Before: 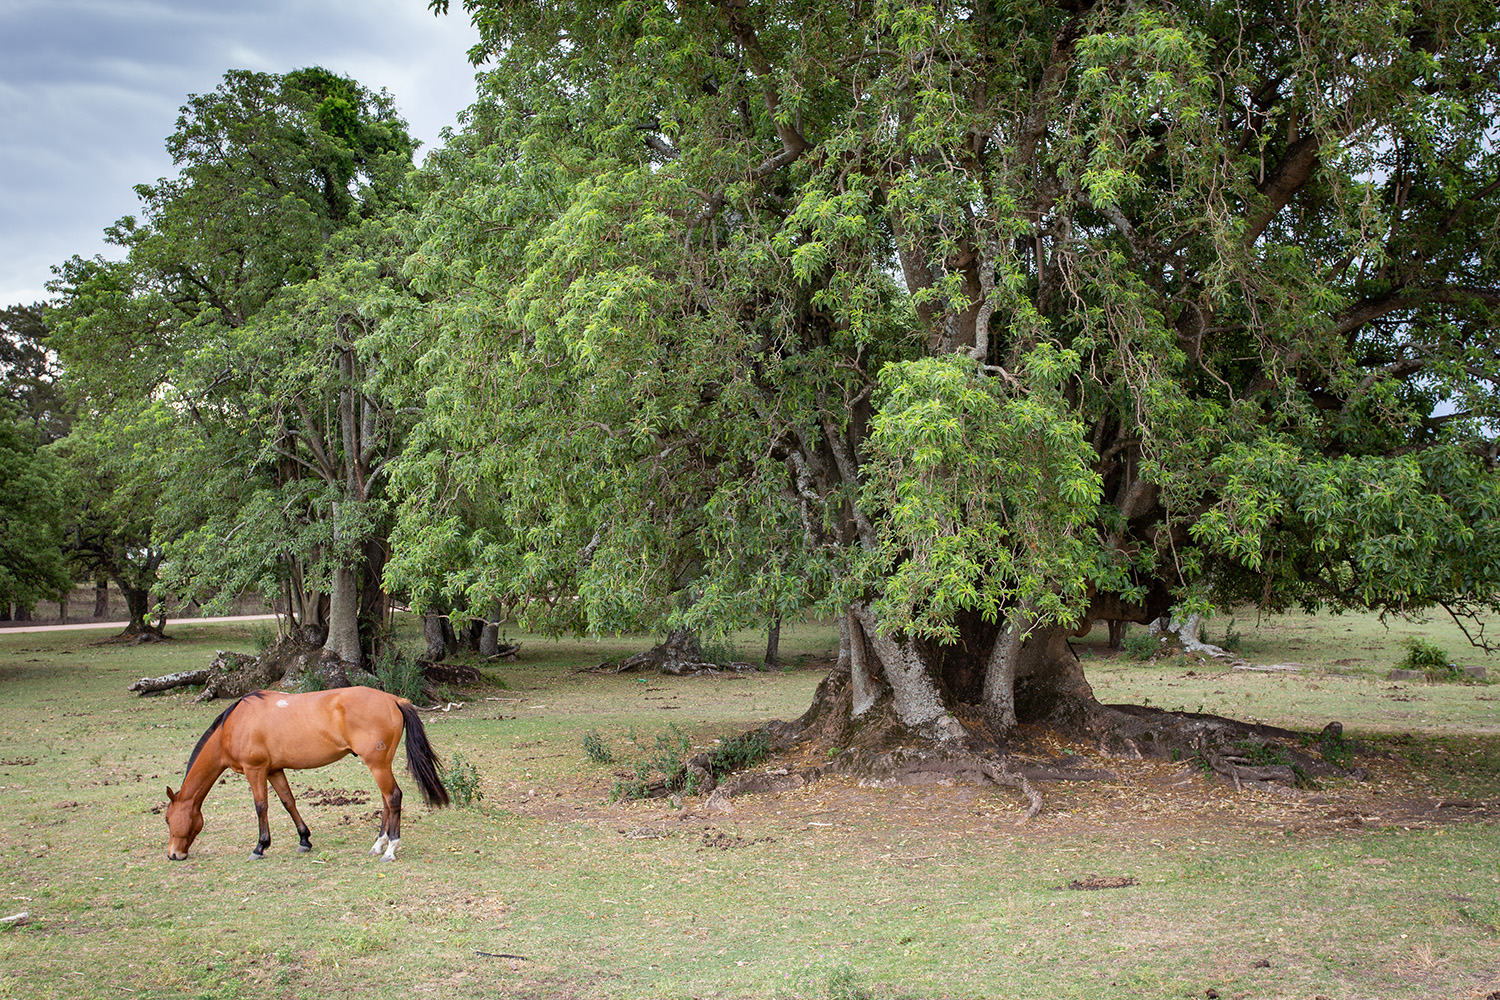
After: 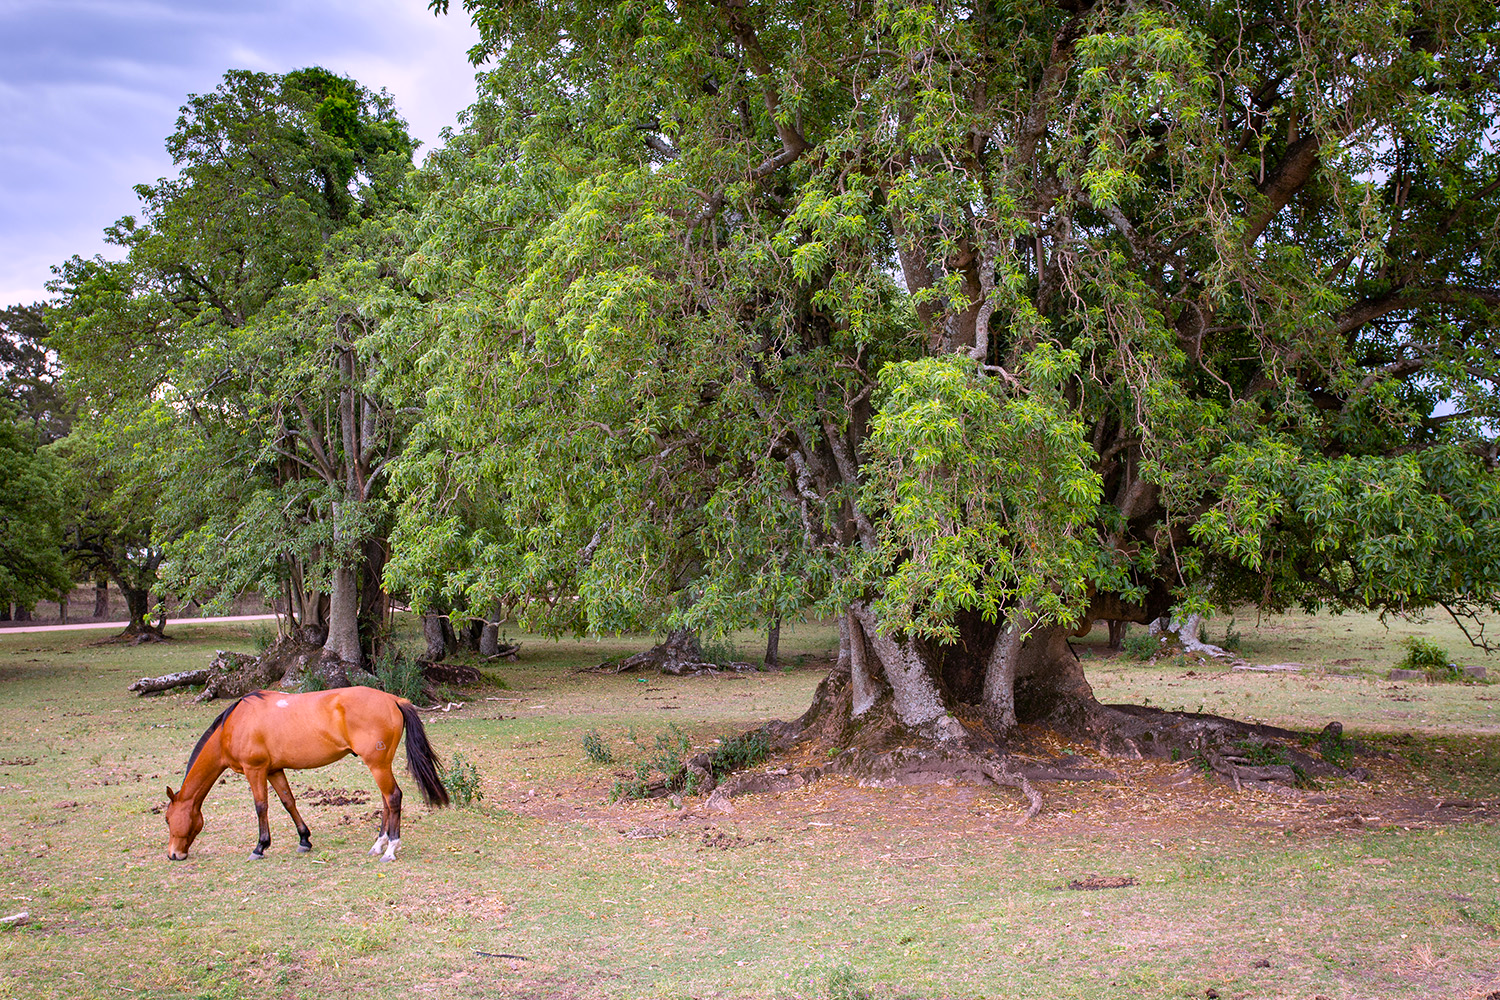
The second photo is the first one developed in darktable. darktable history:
white balance: red 1.066, blue 1.119
color balance rgb: perceptual saturation grading › global saturation 20%, global vibrance 20%
